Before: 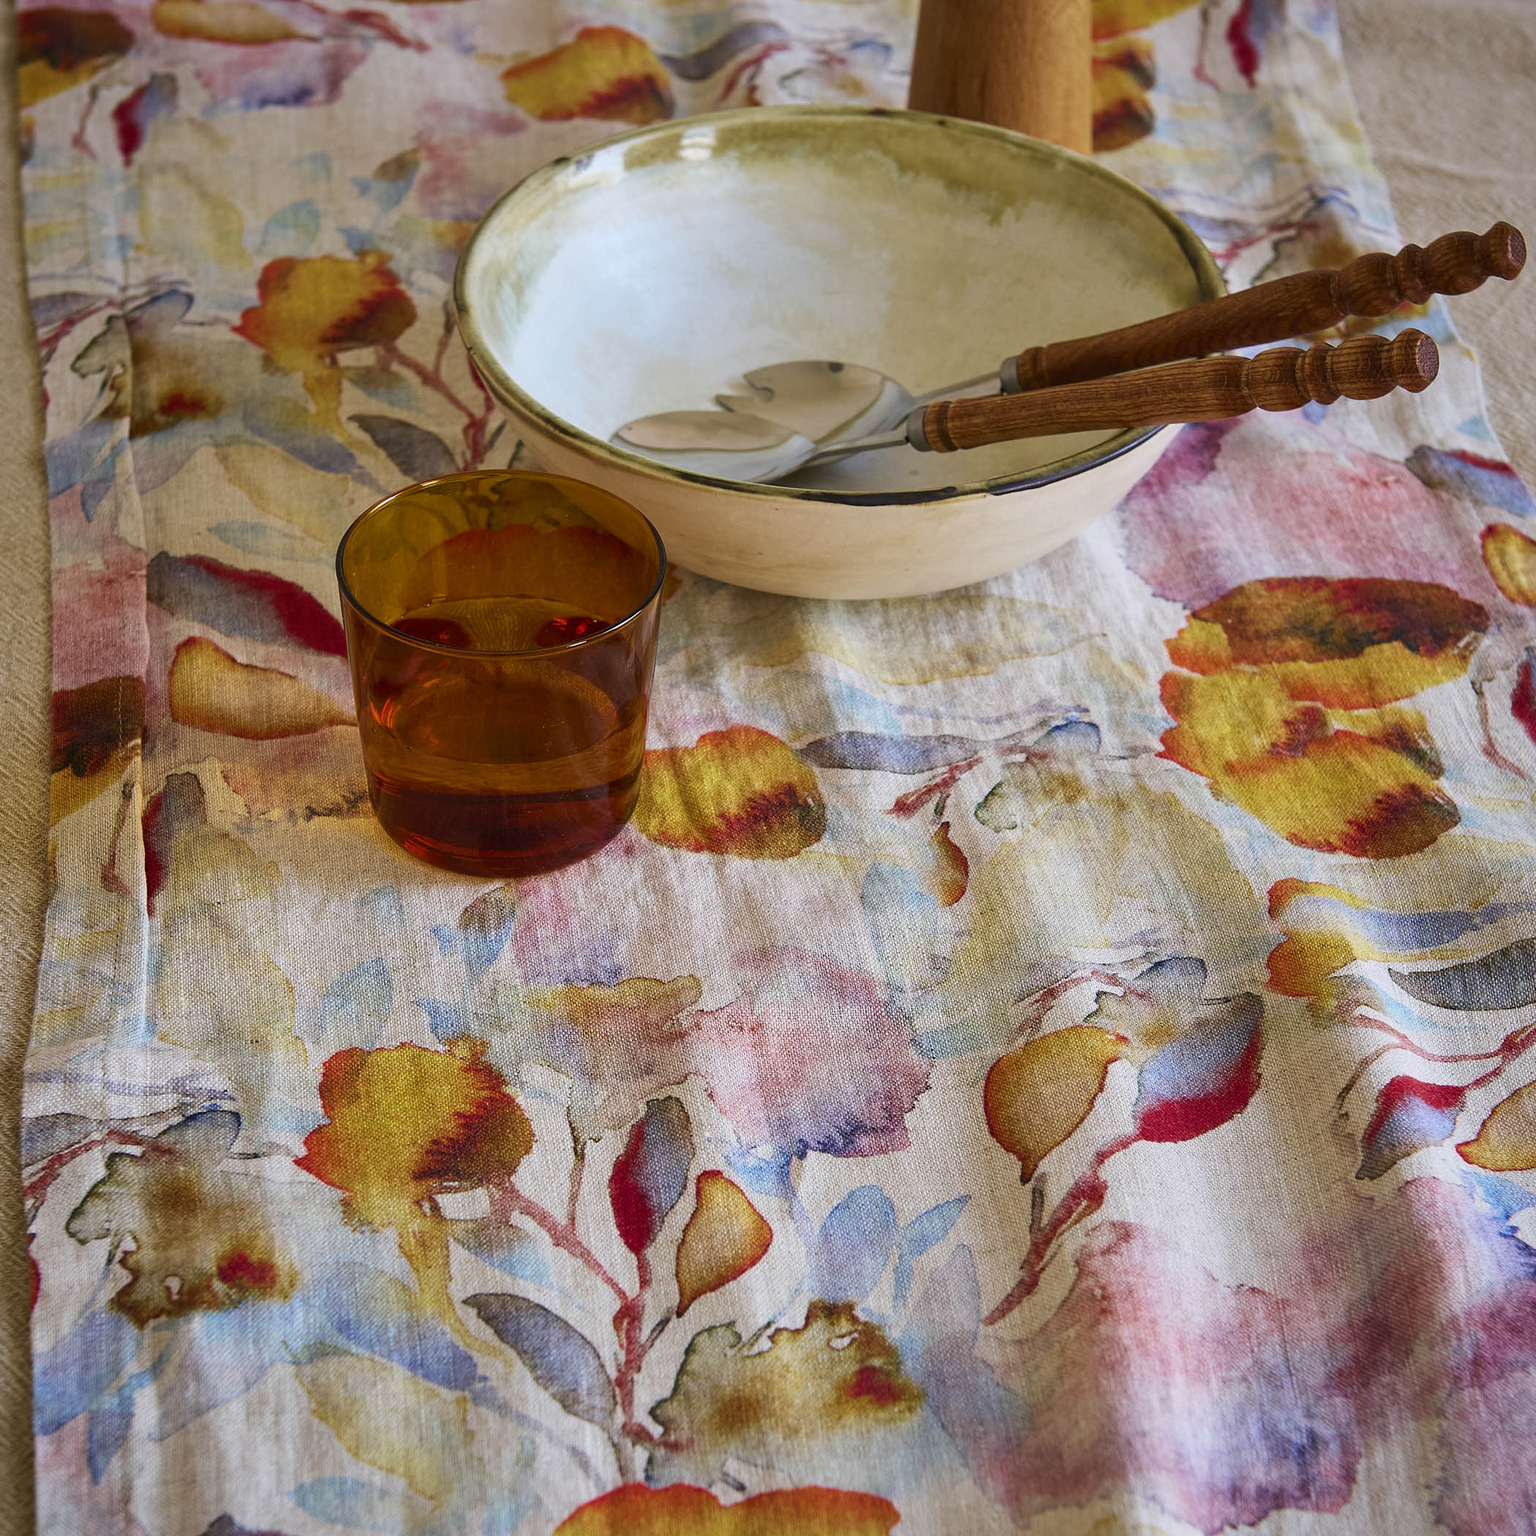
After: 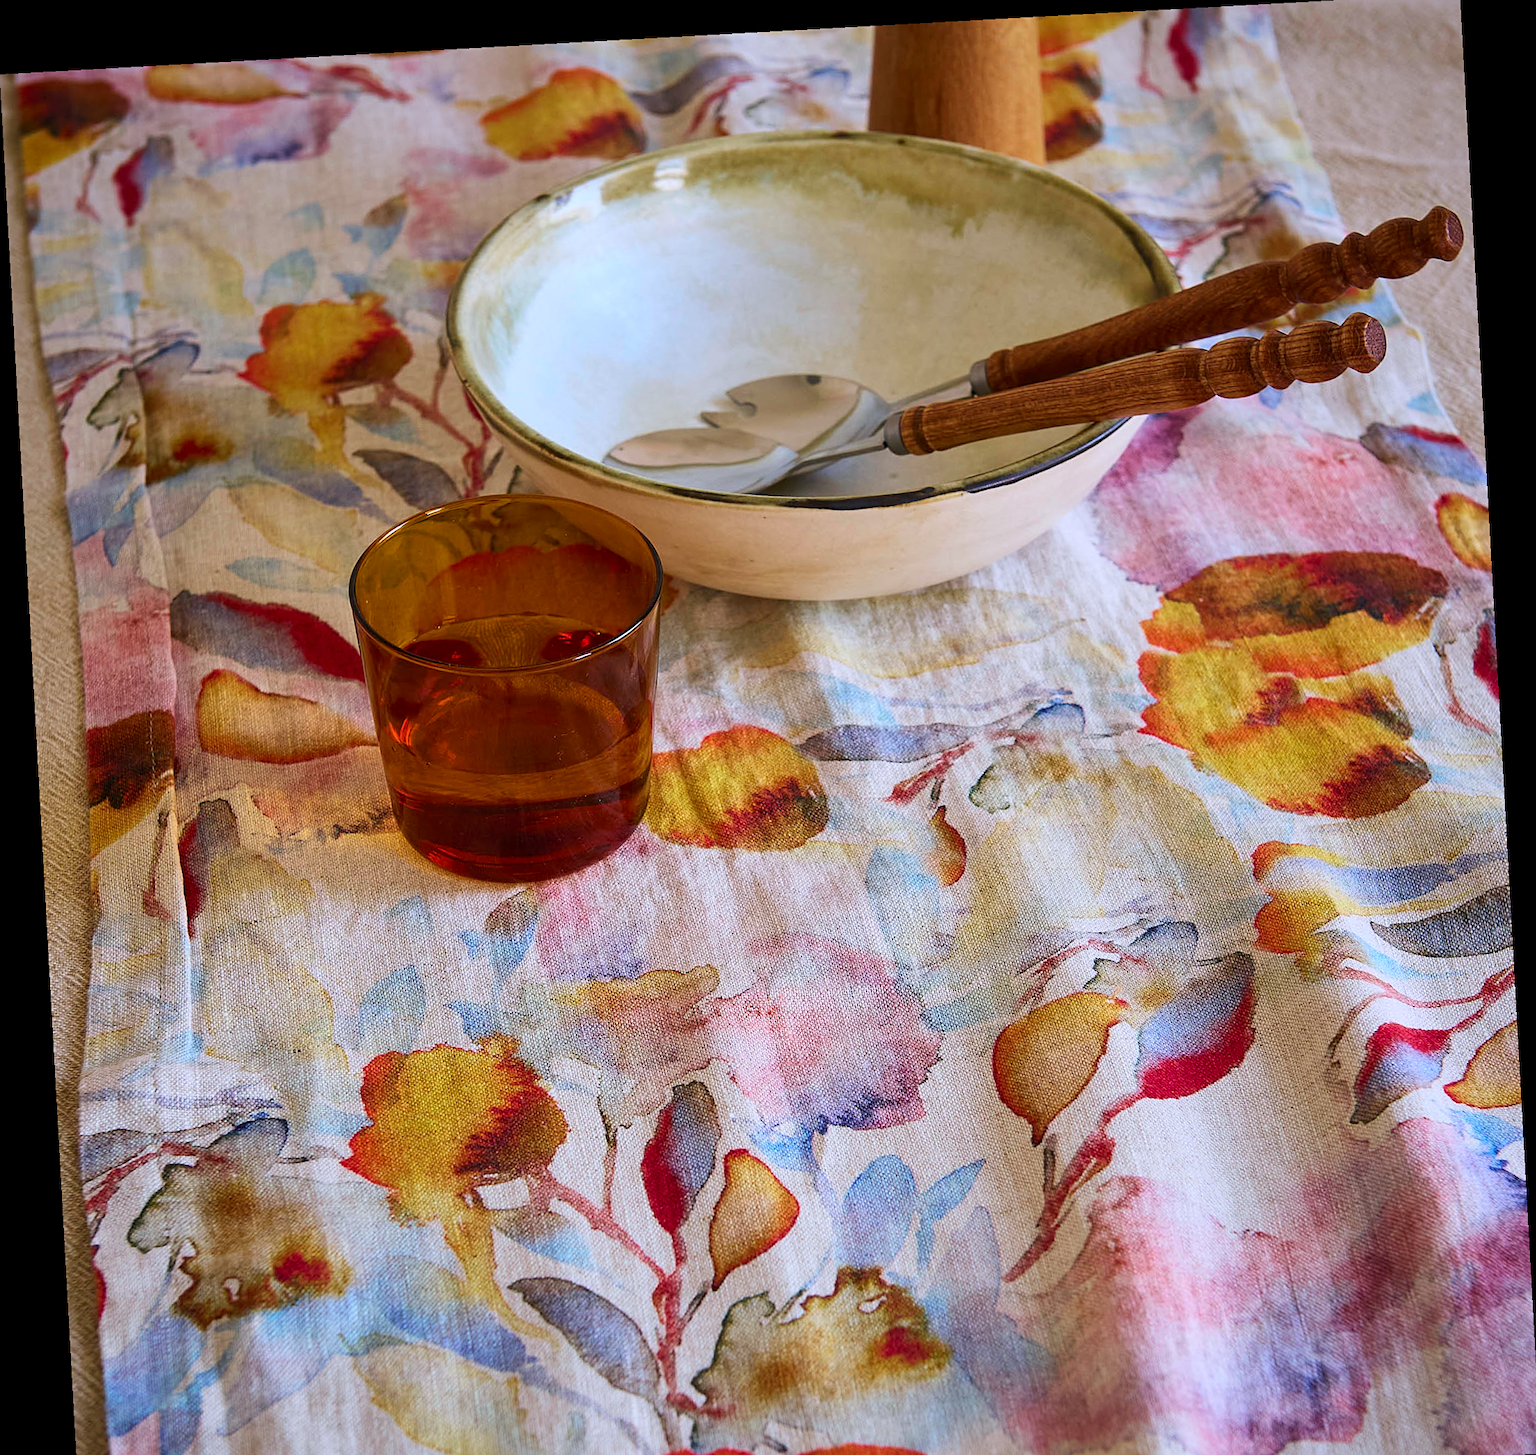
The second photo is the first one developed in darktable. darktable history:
crop: top 0.448%, right 0.264%, bottom 5.045%
sharpen: amount 0.2
color calibration: illuminant as shot in camera, x 0.358, y 0.373, temperature 4628.91 K
contrast brightness saturation: contrast 0.1, brightness 0.03, saturation 0.09
rotate and perspective: rotation -3.18°, automatic cropping off
